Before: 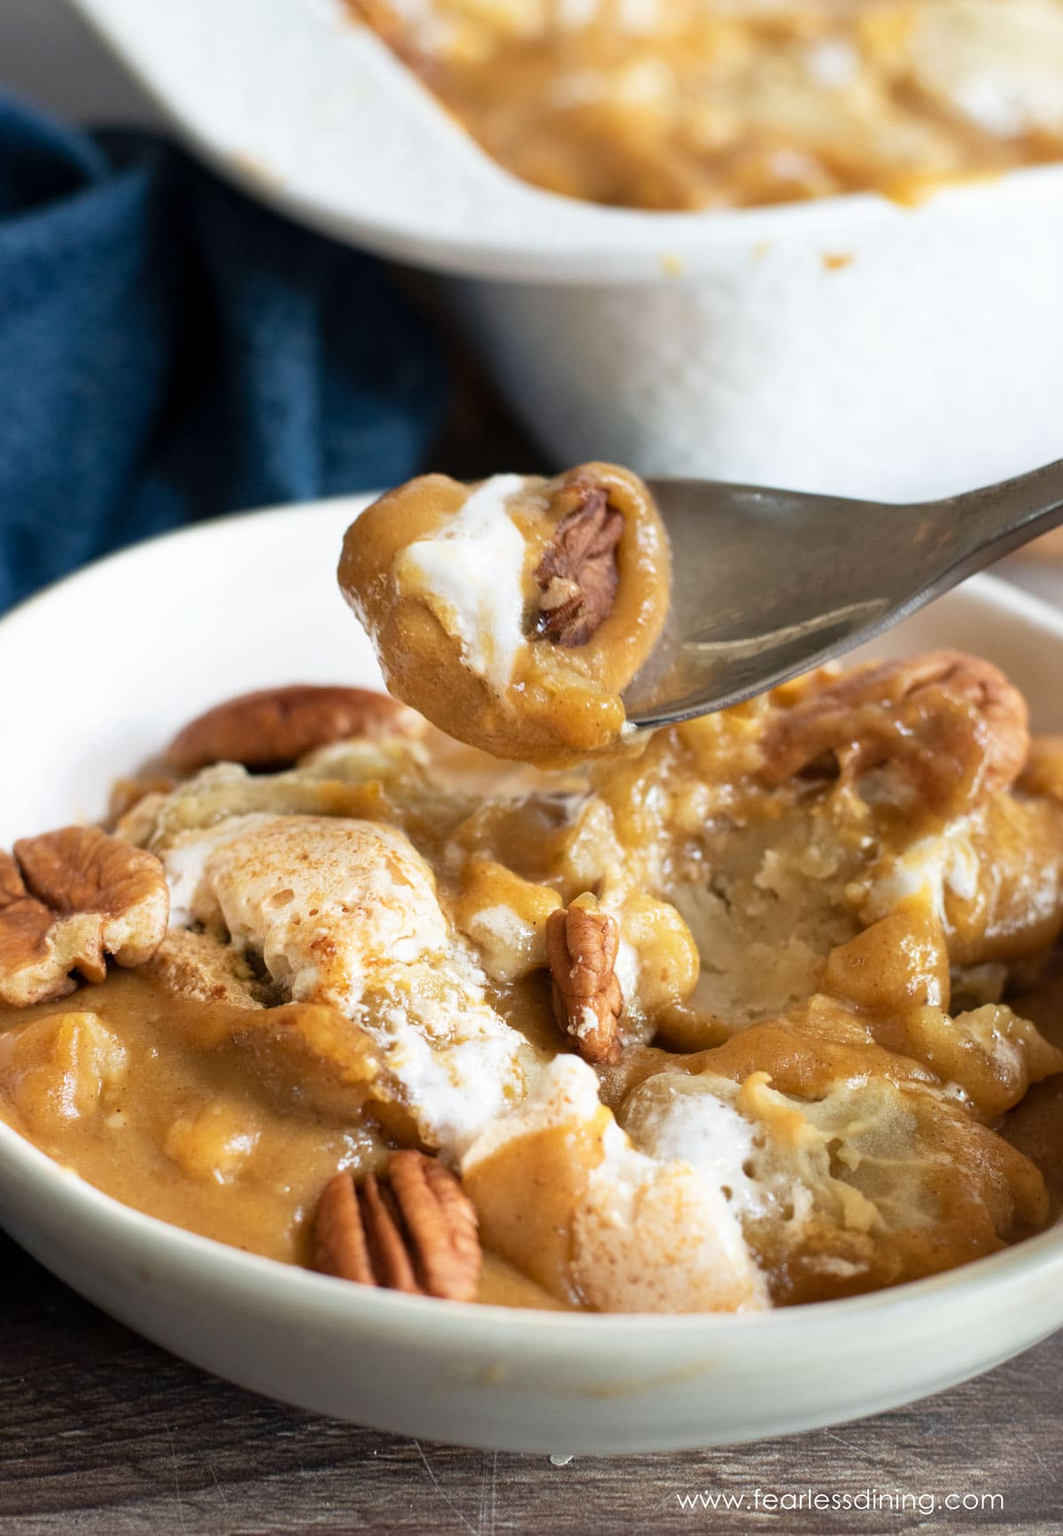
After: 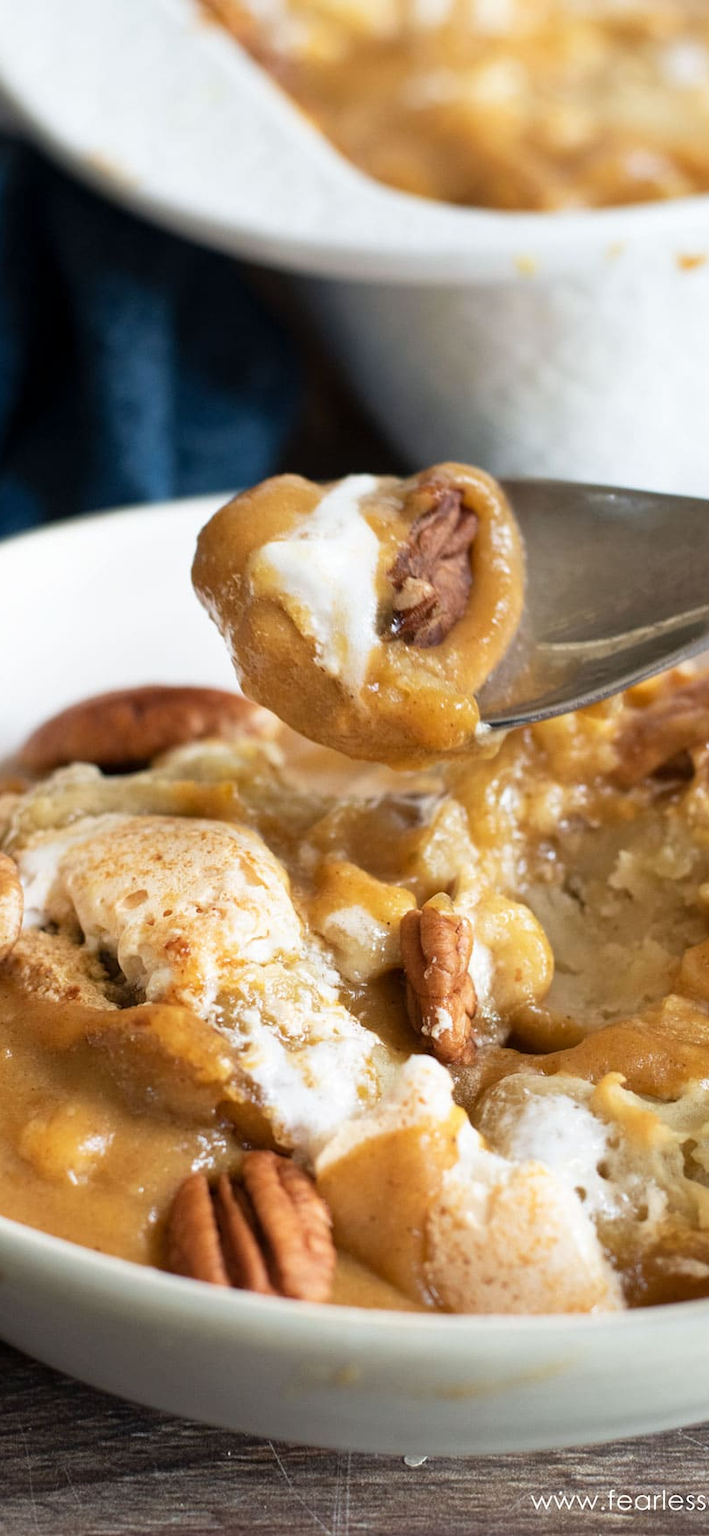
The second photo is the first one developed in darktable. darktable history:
crop and rotate: left 13.753%, right 19.511%
